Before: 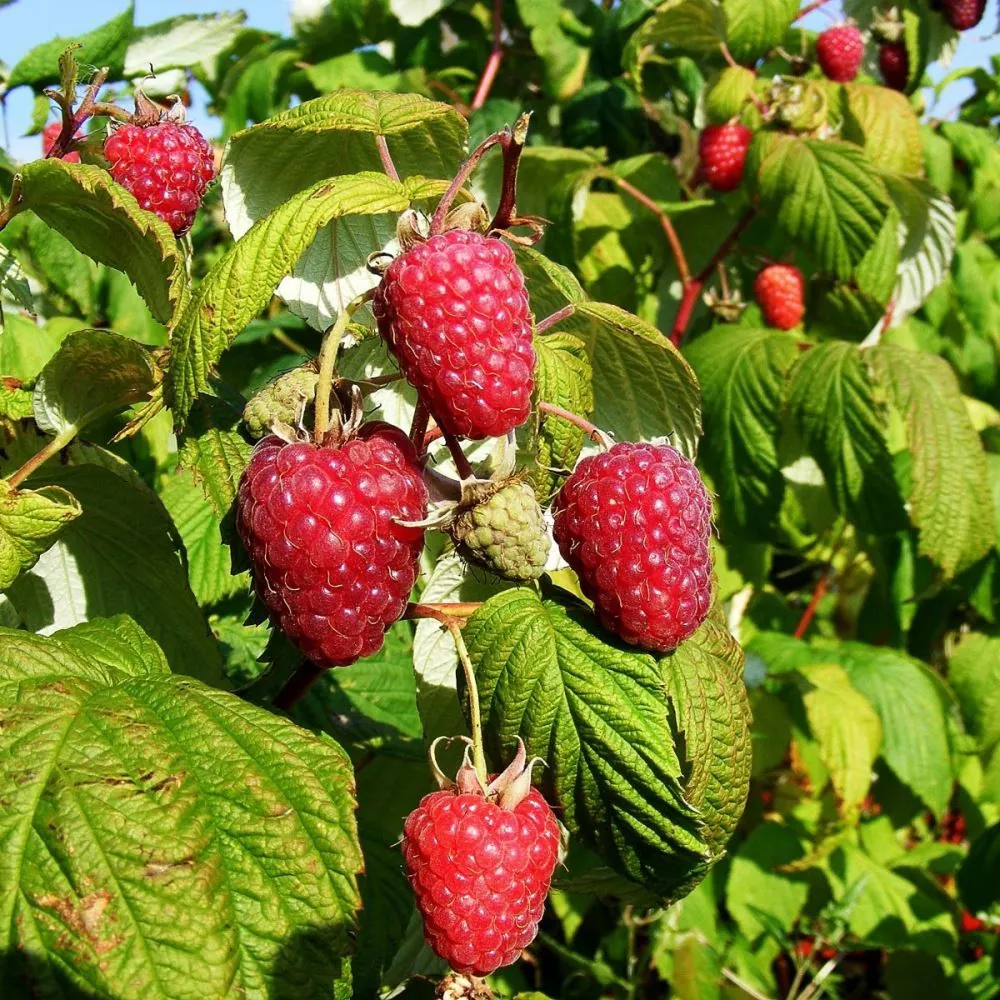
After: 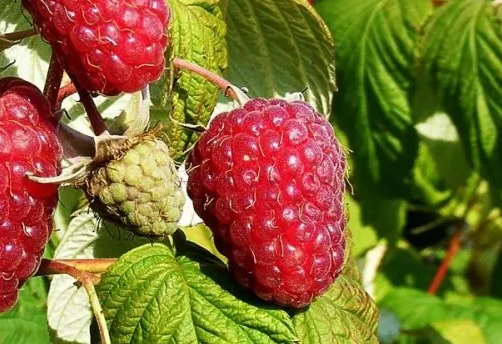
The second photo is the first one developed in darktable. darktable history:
crop: left 36.697%, top 34.428%, right 13.074%, bottom 31.151%
